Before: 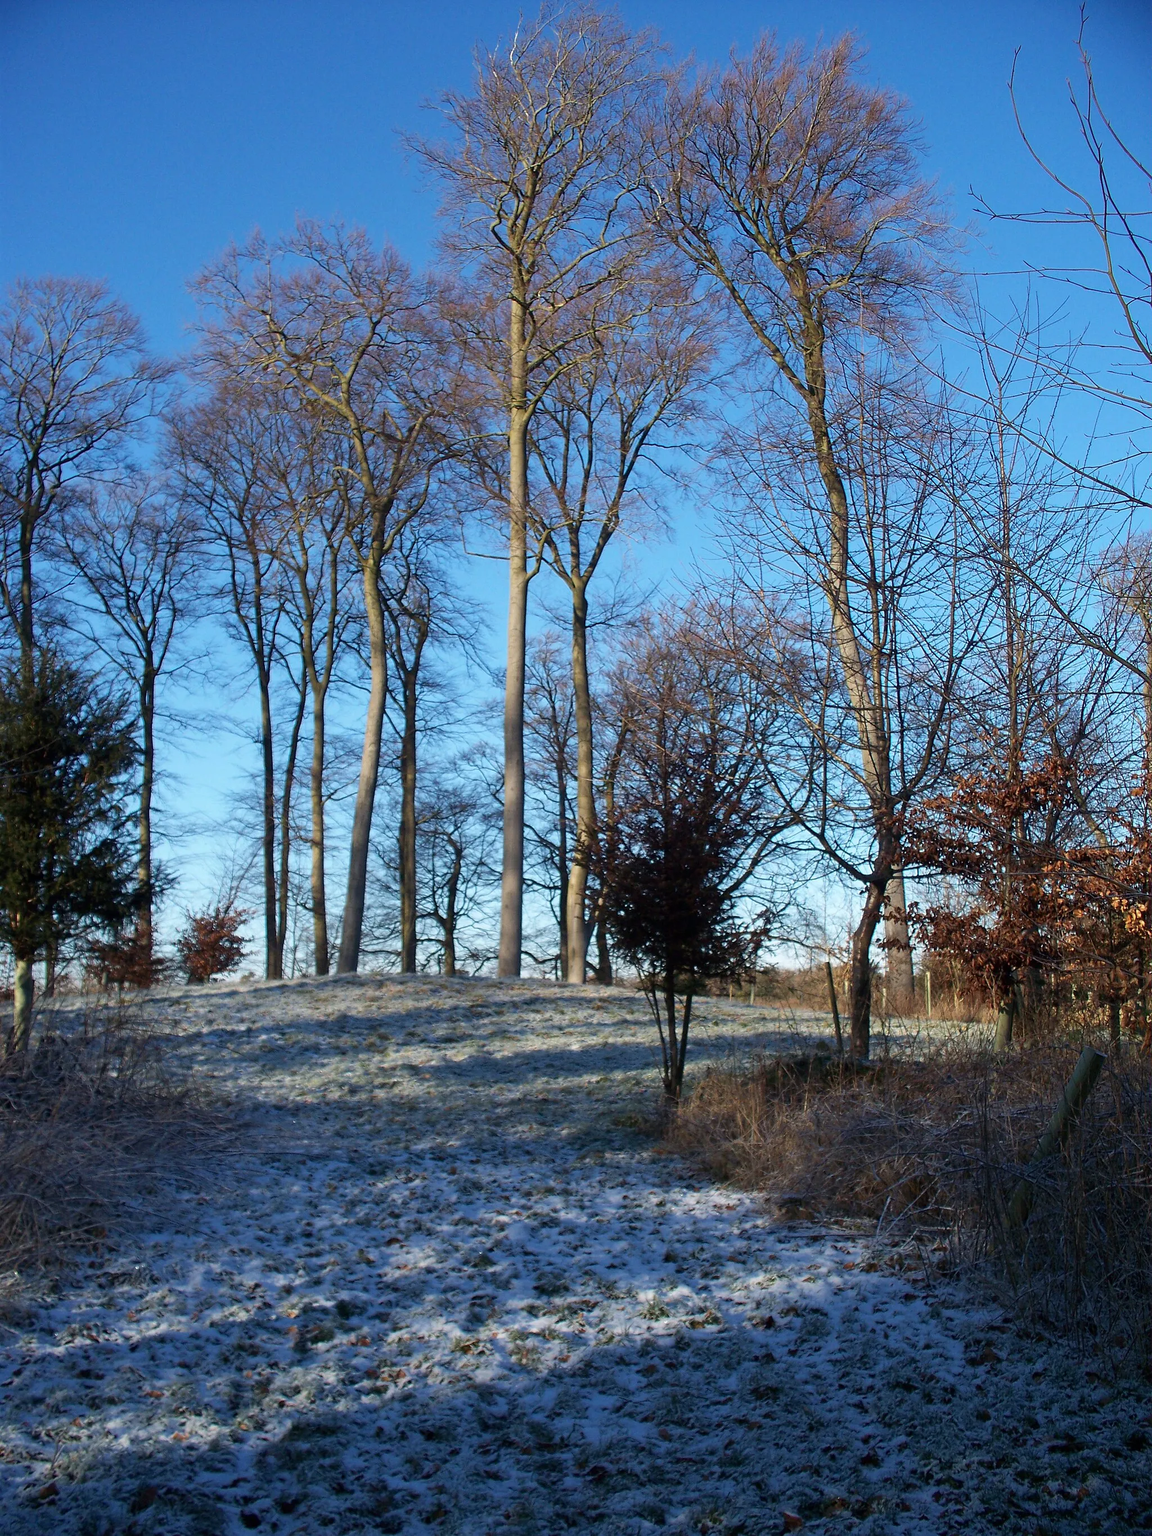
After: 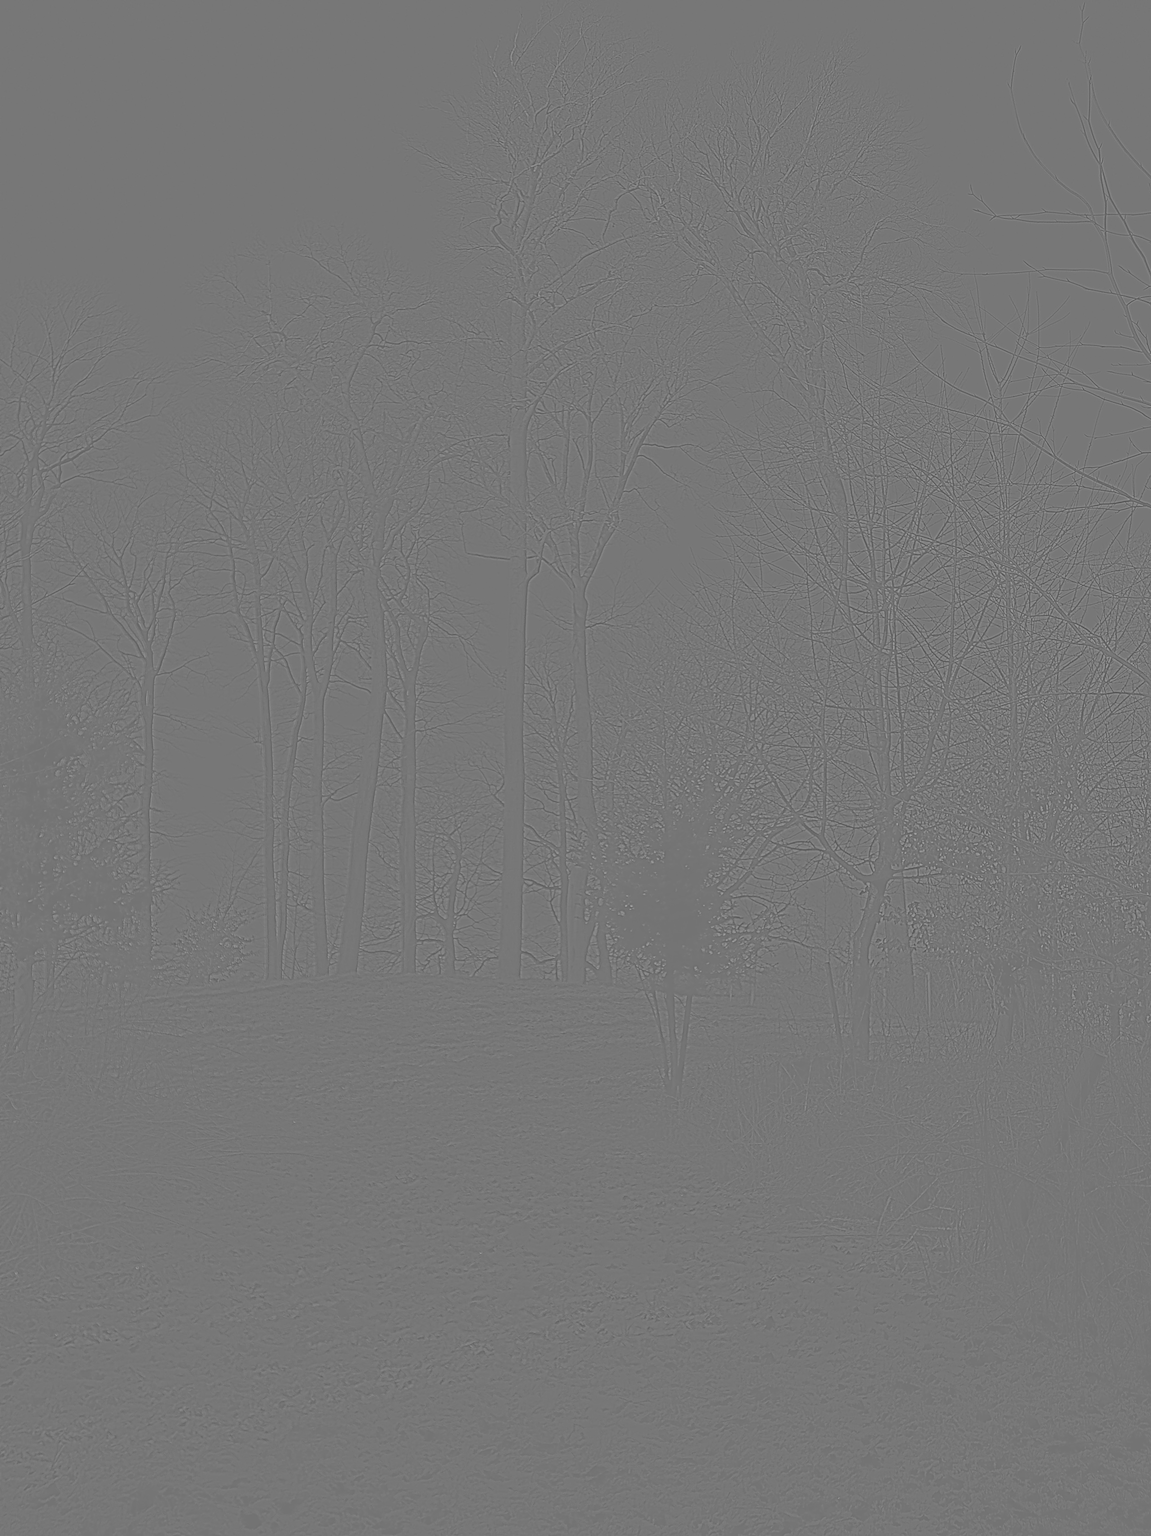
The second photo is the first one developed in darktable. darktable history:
exposure: black level correction 0.009, exposure -0.637 EV, compensate highlight preservation false
highpass: sharpness 5.84%, contrast boost 8.44%
